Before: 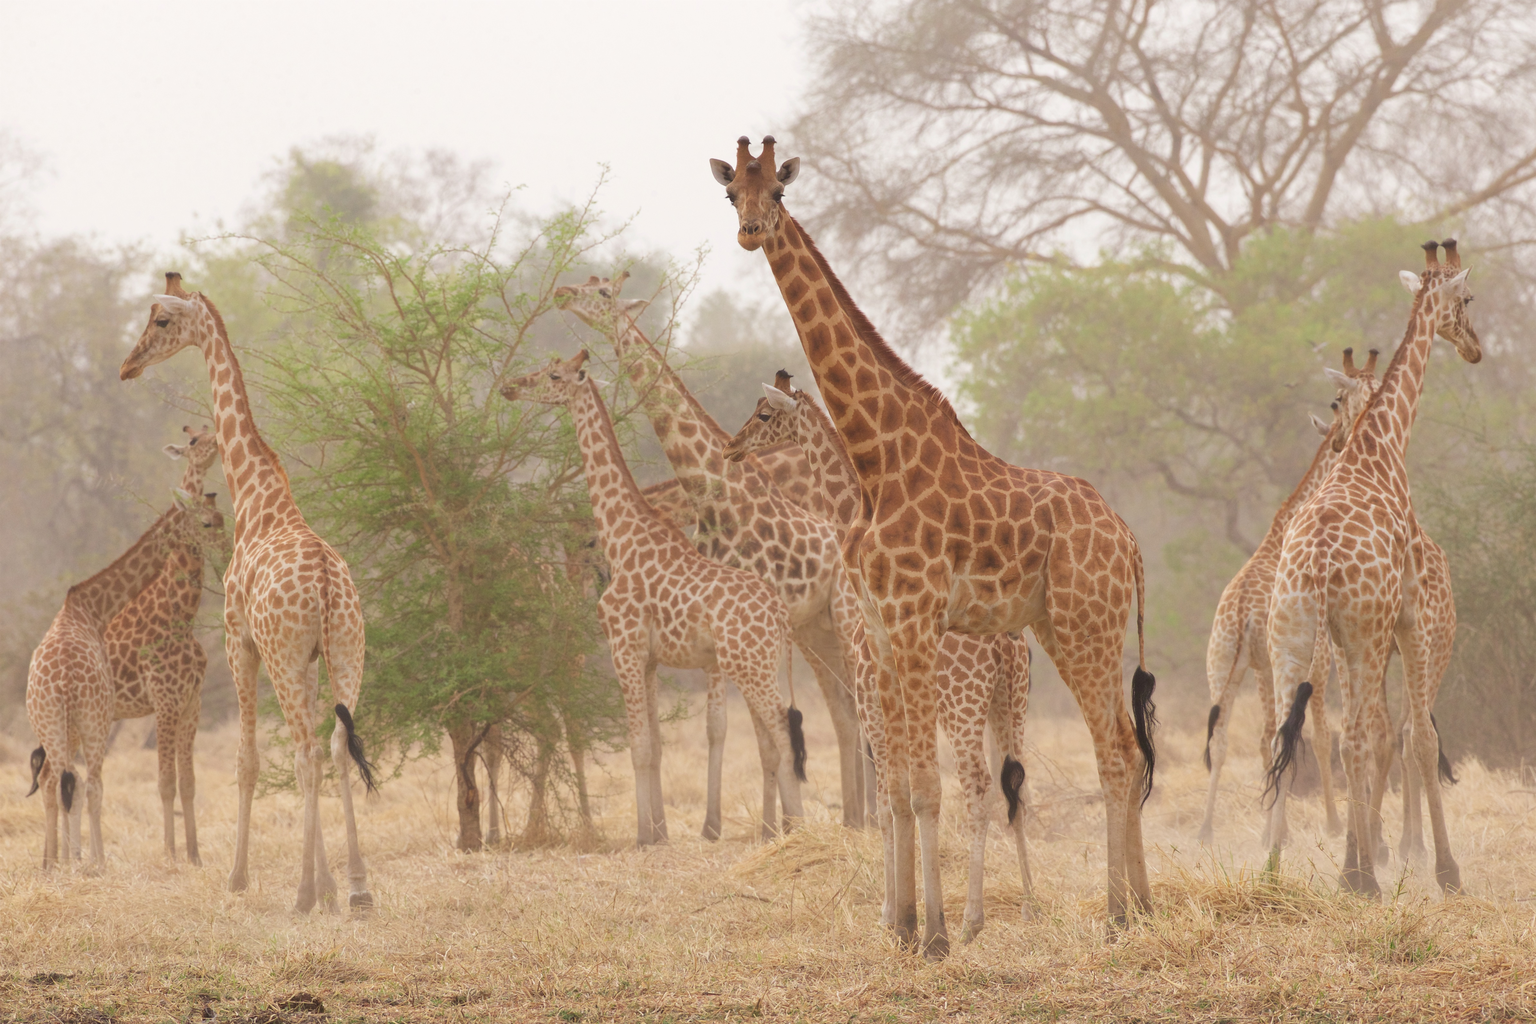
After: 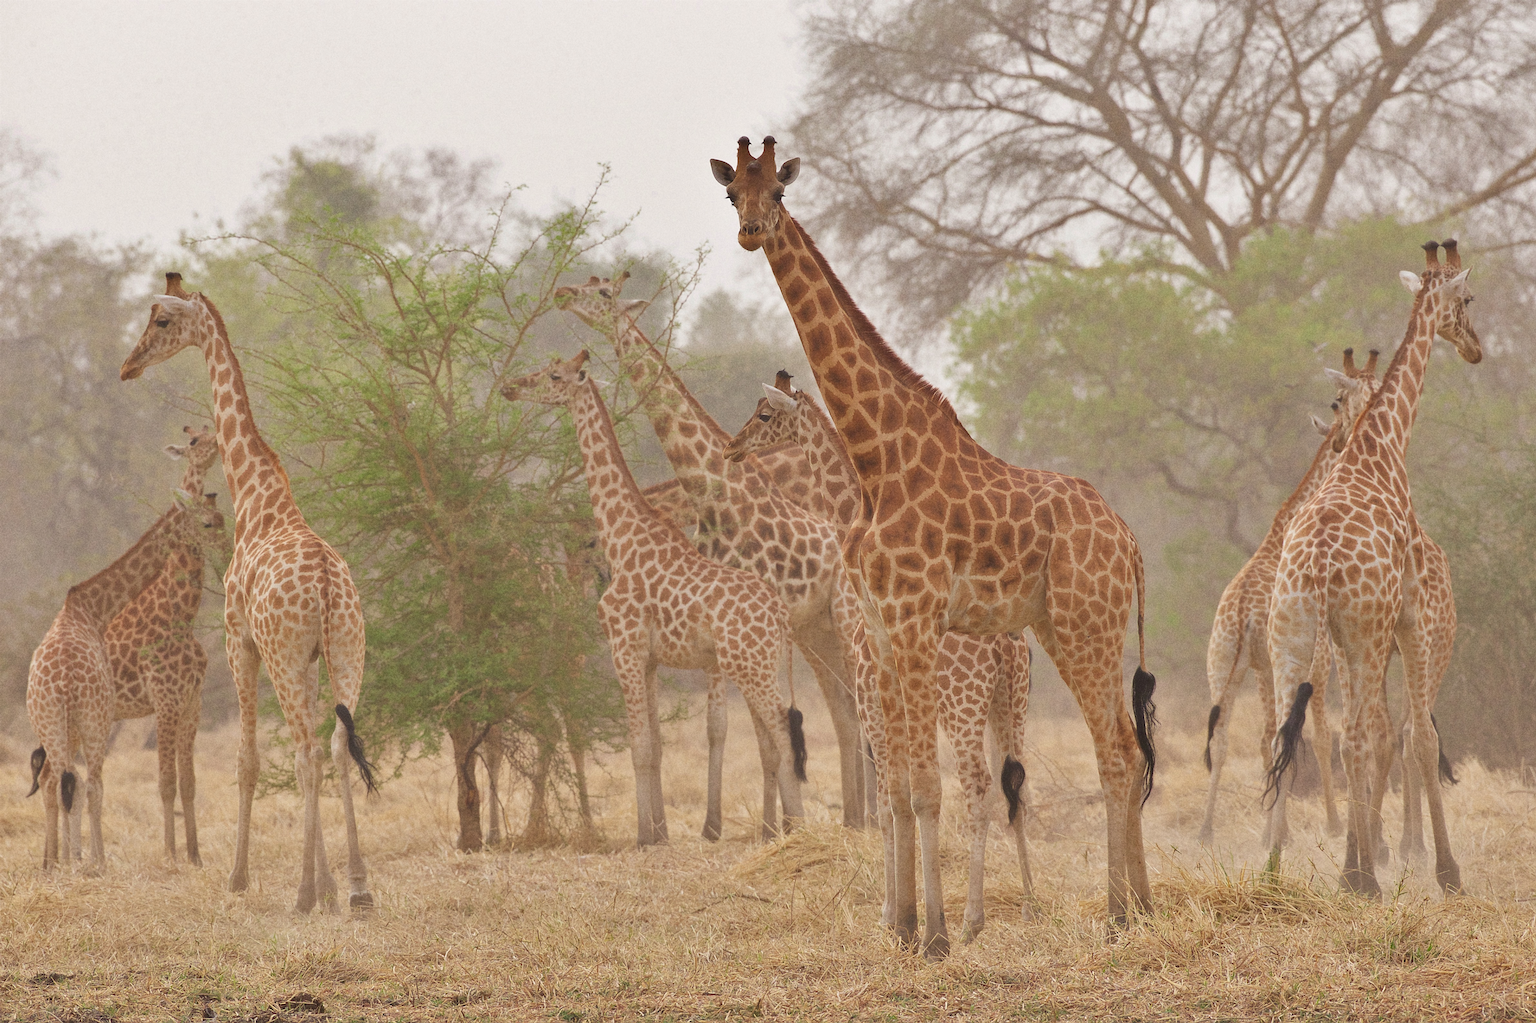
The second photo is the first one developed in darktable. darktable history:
sharpen: on, module defaults
grain: on, module defaults
shadows and highlights: shadows 43.71, white point adjustment -1.46, soften with gaussian
